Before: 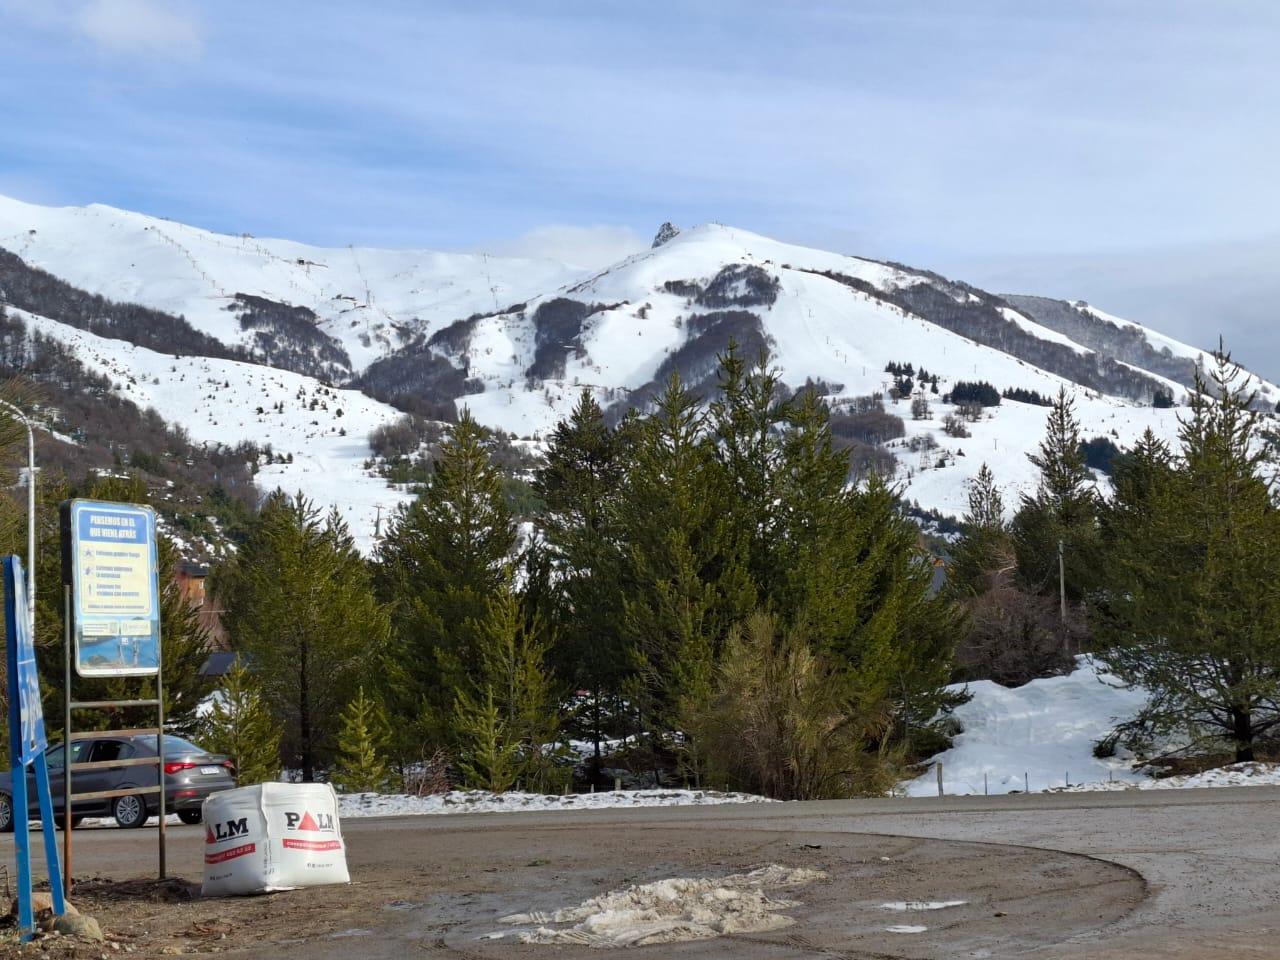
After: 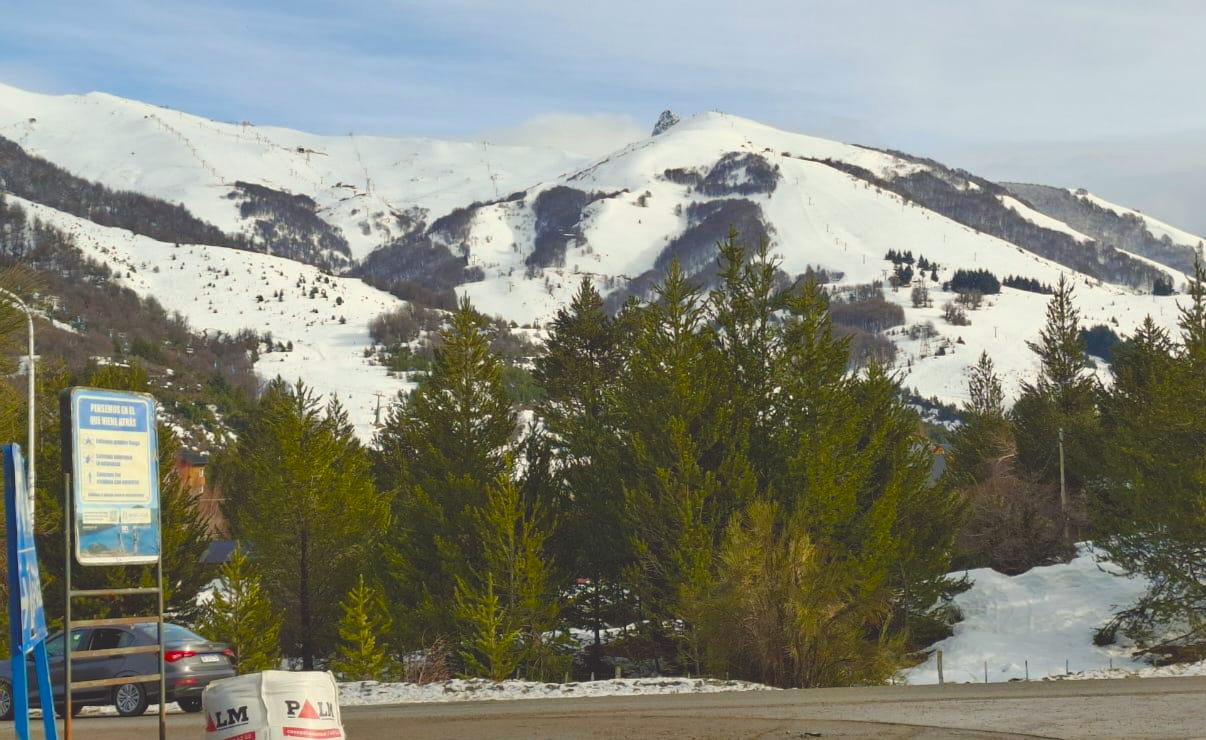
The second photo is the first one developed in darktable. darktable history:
color balance: mode lift, gamma, gain (sRGB), lift [1.04, 1, 1, 0.97], gamma [1.01, 1, 1, 0.97], gain [0.96, 1, 1, 0.97]
crop and rotate: angle 0.03°, top 11.643%, right 5.651%, bottom 11.189%
color balance rgb: shadows lift › chroma 3%, shadows lift › hue 280.8°, power › hue 330°, highlights gain › chroma 3%, highlights gain › hue 75.6°, global offset › luminance 2%, perceptual saturation grading › global saturation 20%, perceptual saturation grading › highlights -25%, perceptual saturation grading › shadows 50%, global vibrance 20.33%
exposure: compensate highlight preservation false
